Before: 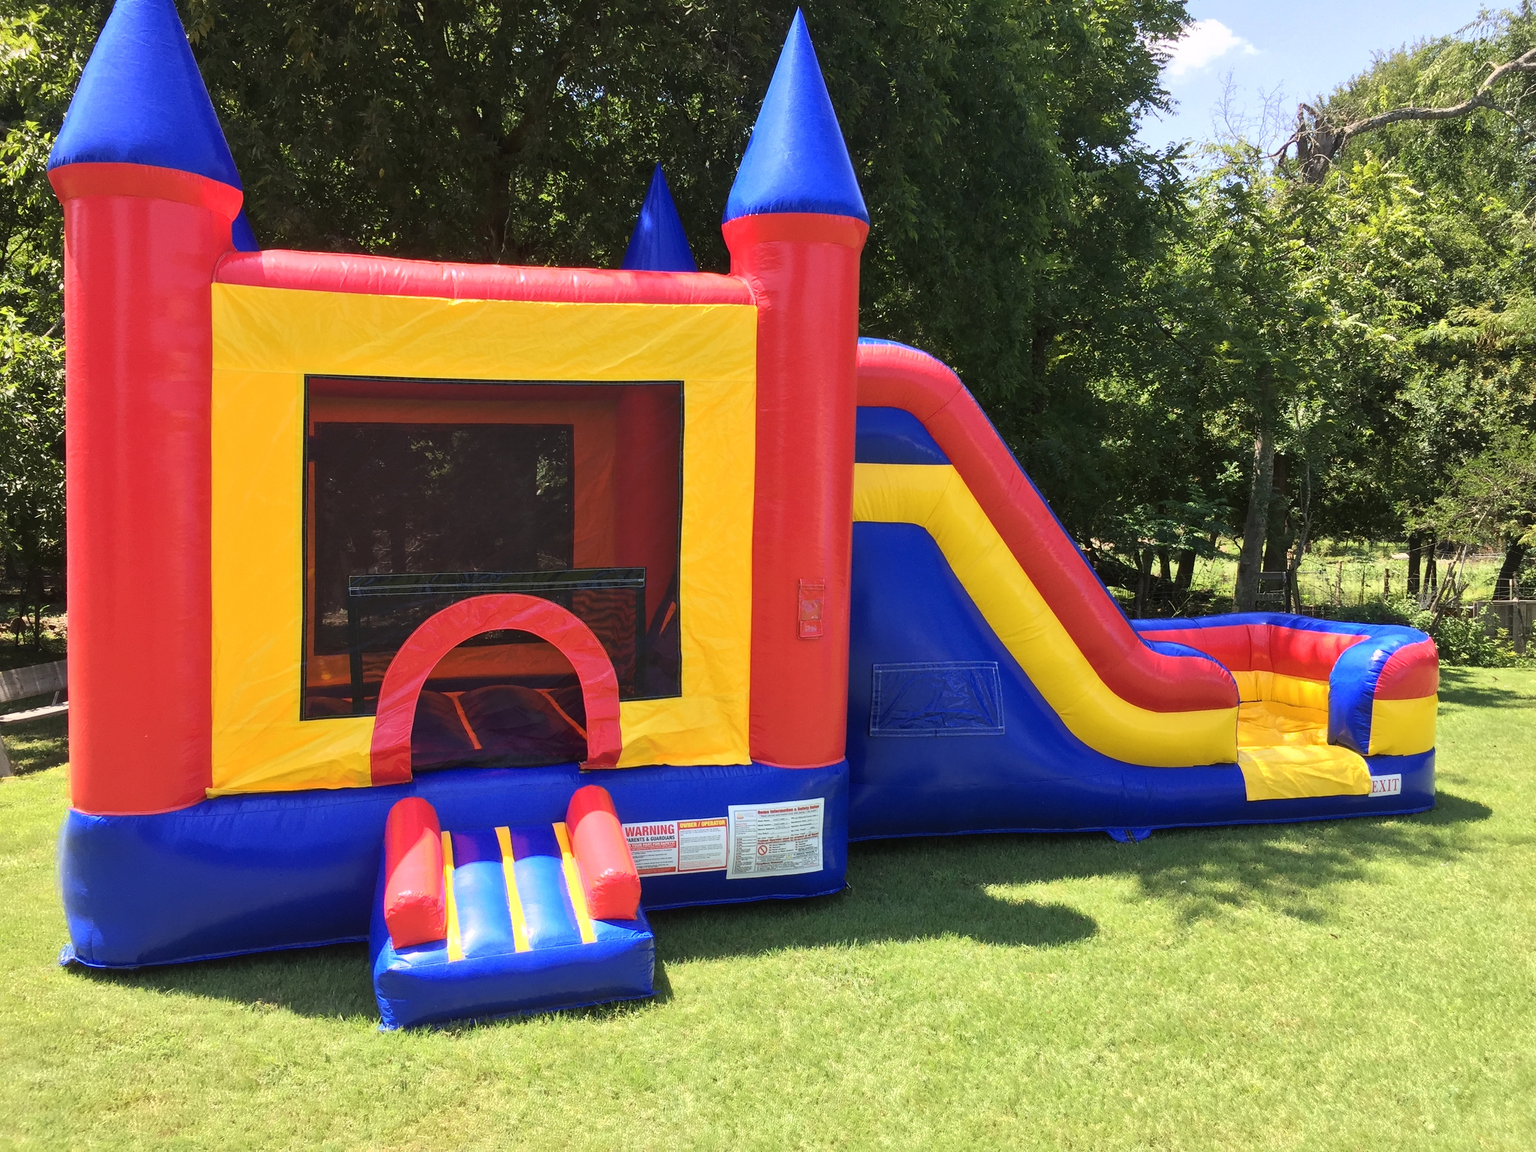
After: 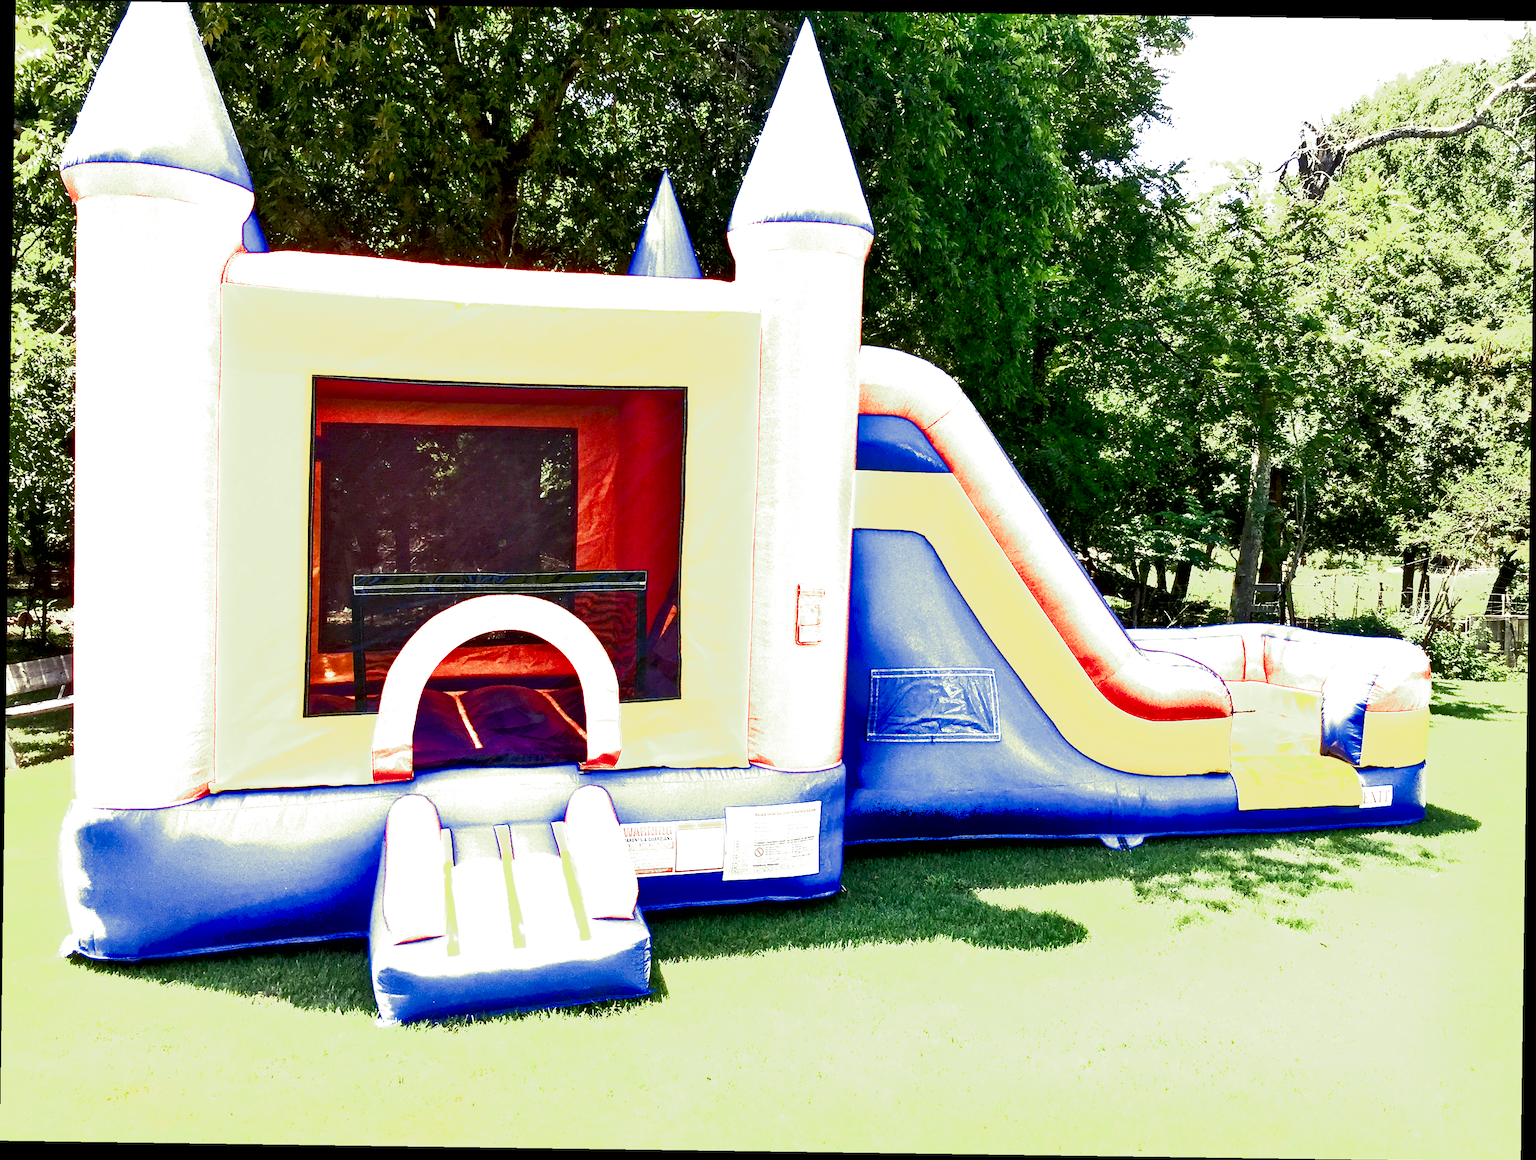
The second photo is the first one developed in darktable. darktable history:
rotate and perspective: rotation 0.8°, automatic cropping off
split-toning: shadows › hue 290.82°, shadows › saturation 0.34, highlights › saturation 0.38, balance 0, compress 50%
local contrast: mode bilateral grid, contrast 20, coarseness 20, detail 150%, midtone range 0.2
shadows and highlights: white point adjustment 1, soften with gaussian
exposure: black level correction 0.012, exposure 0.7 EV, compensate exposure bias true, compensate highlight preservation false
contrast brightness saturation: contrast 0.83, brightness 0.59, saturation 0.59
white balance: red 0.976, blue 1.04
